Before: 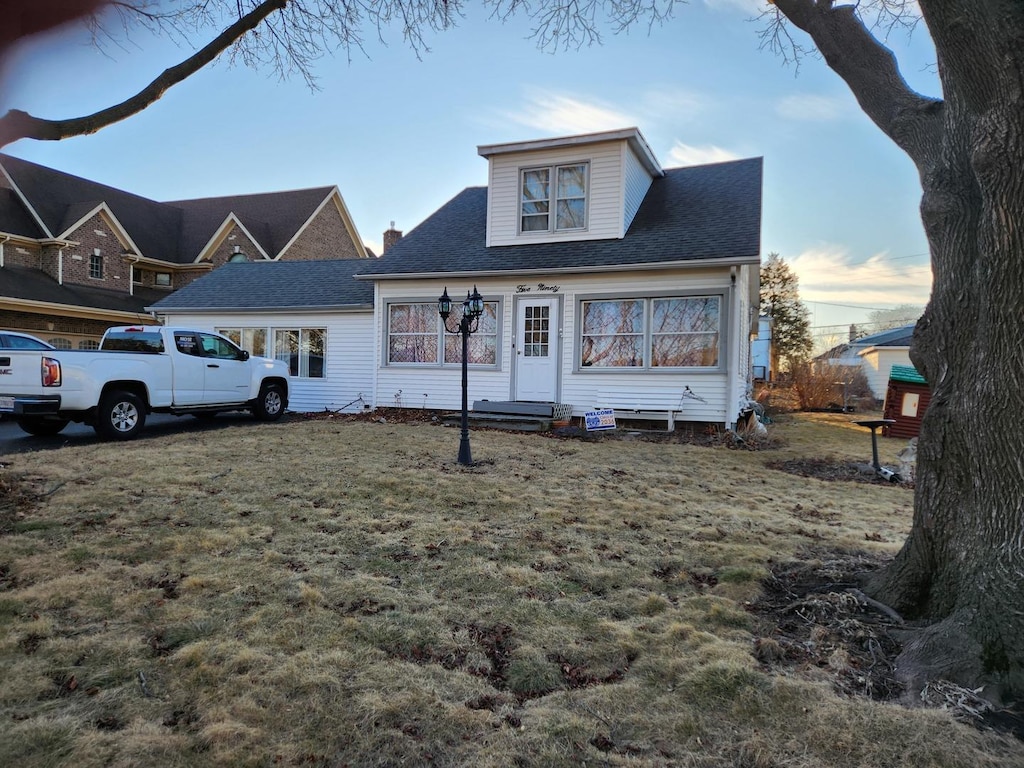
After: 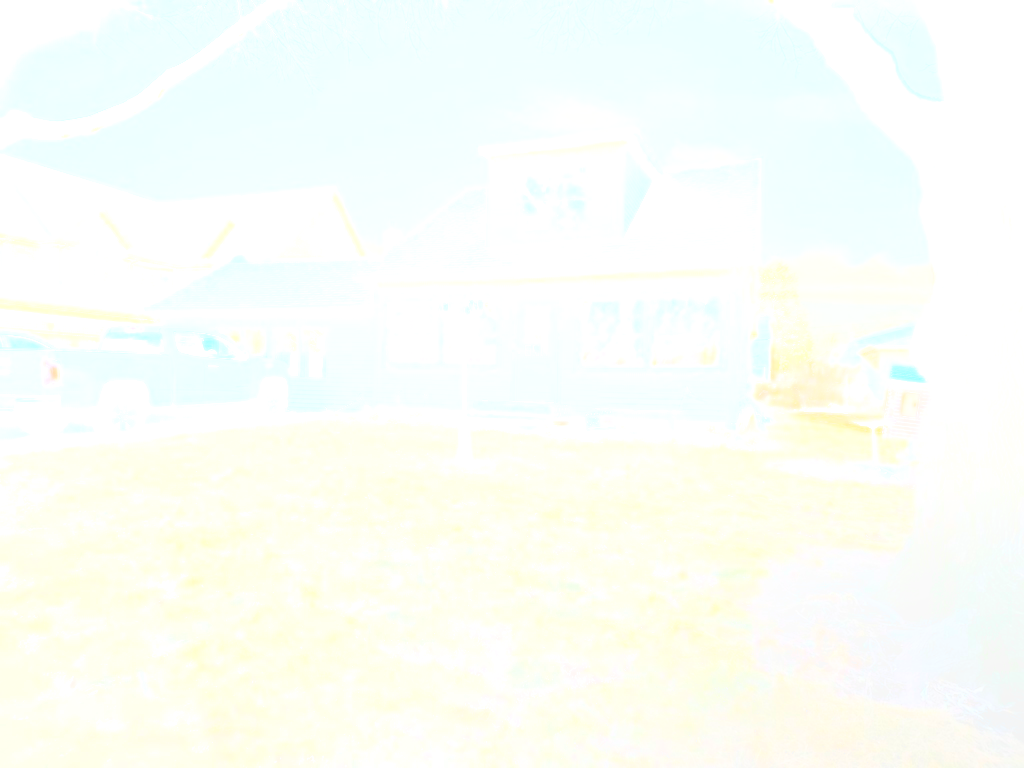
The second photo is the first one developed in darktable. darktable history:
filmic rgb: black relative exposure -5 EV, hardness 2.88, contrast 1.3, highlights saturation mix -30%
bloom: size 85%, threshold 5%, strength 85%
exposure: exposure 1 EV, compensate highlight preservation false
